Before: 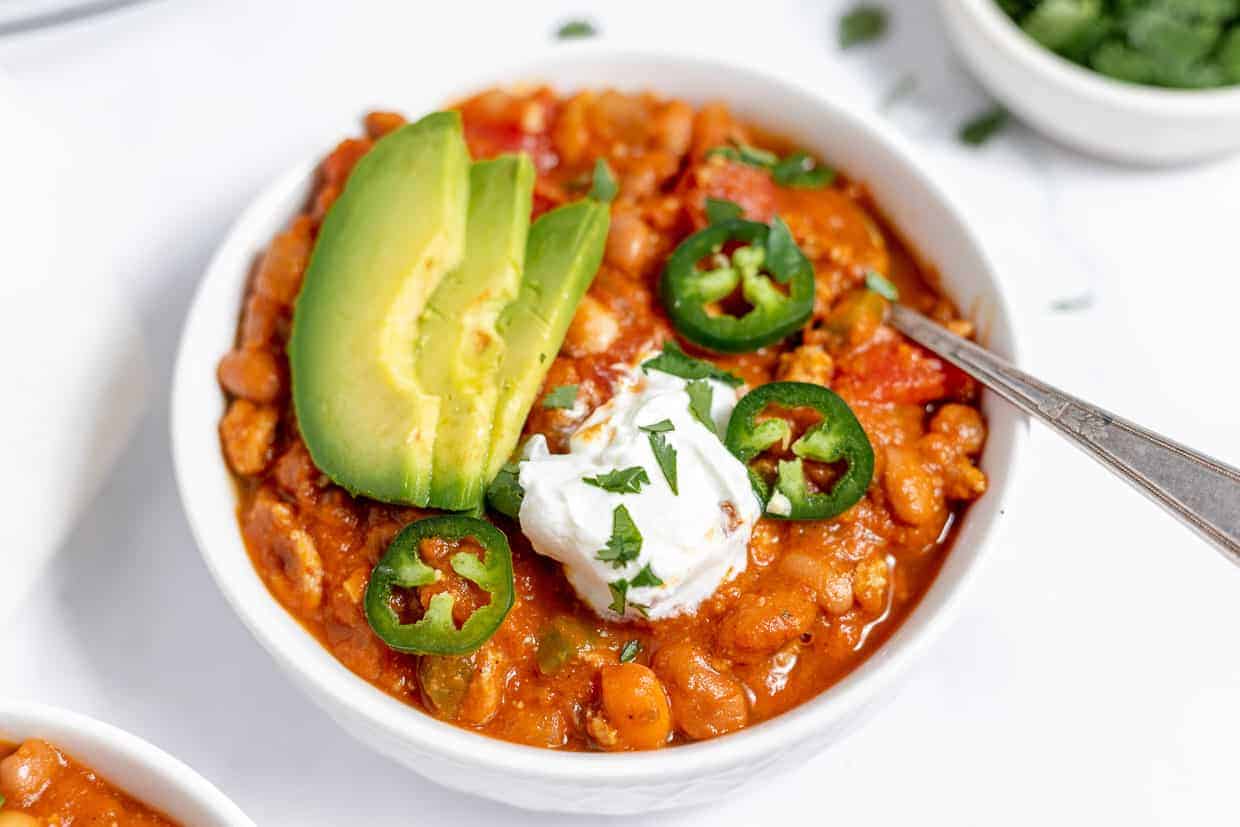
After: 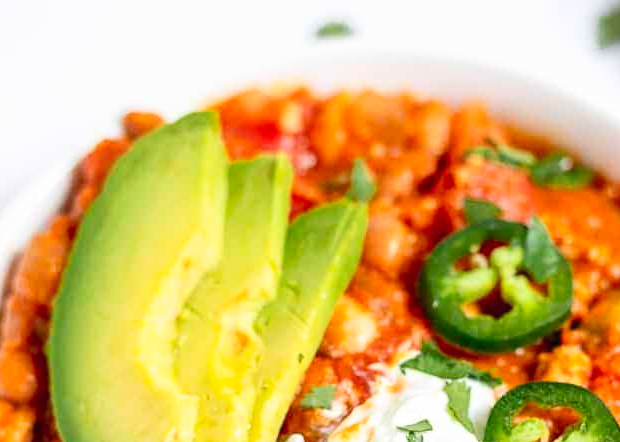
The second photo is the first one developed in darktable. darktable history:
contrast brightness saturation: contrast 0.2, brightness 0.16, saturation 0.22
crop: left 19.556%, right 30.401%, bottom 46.458%
